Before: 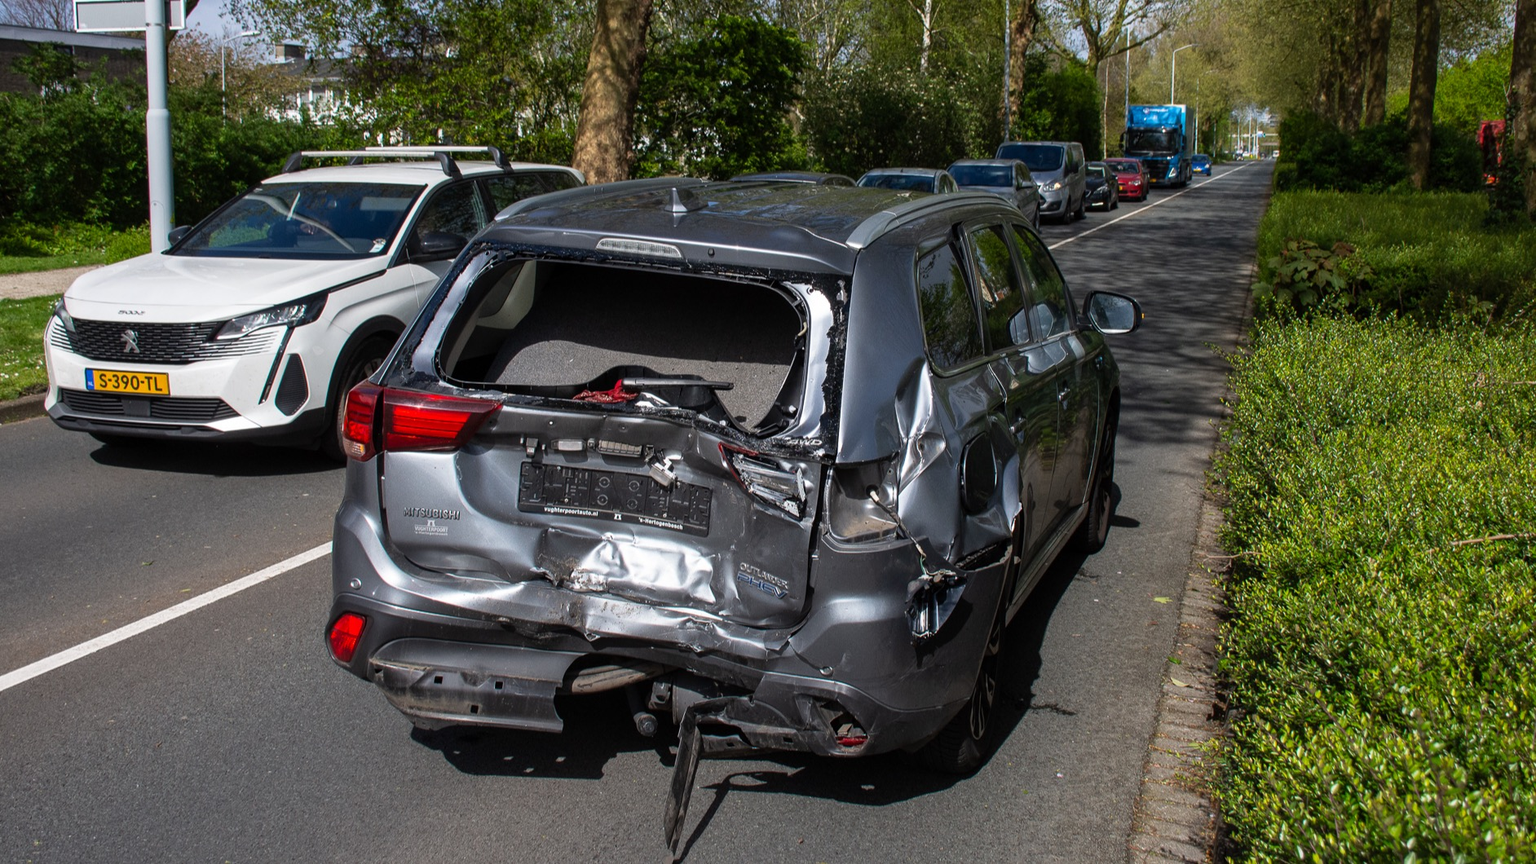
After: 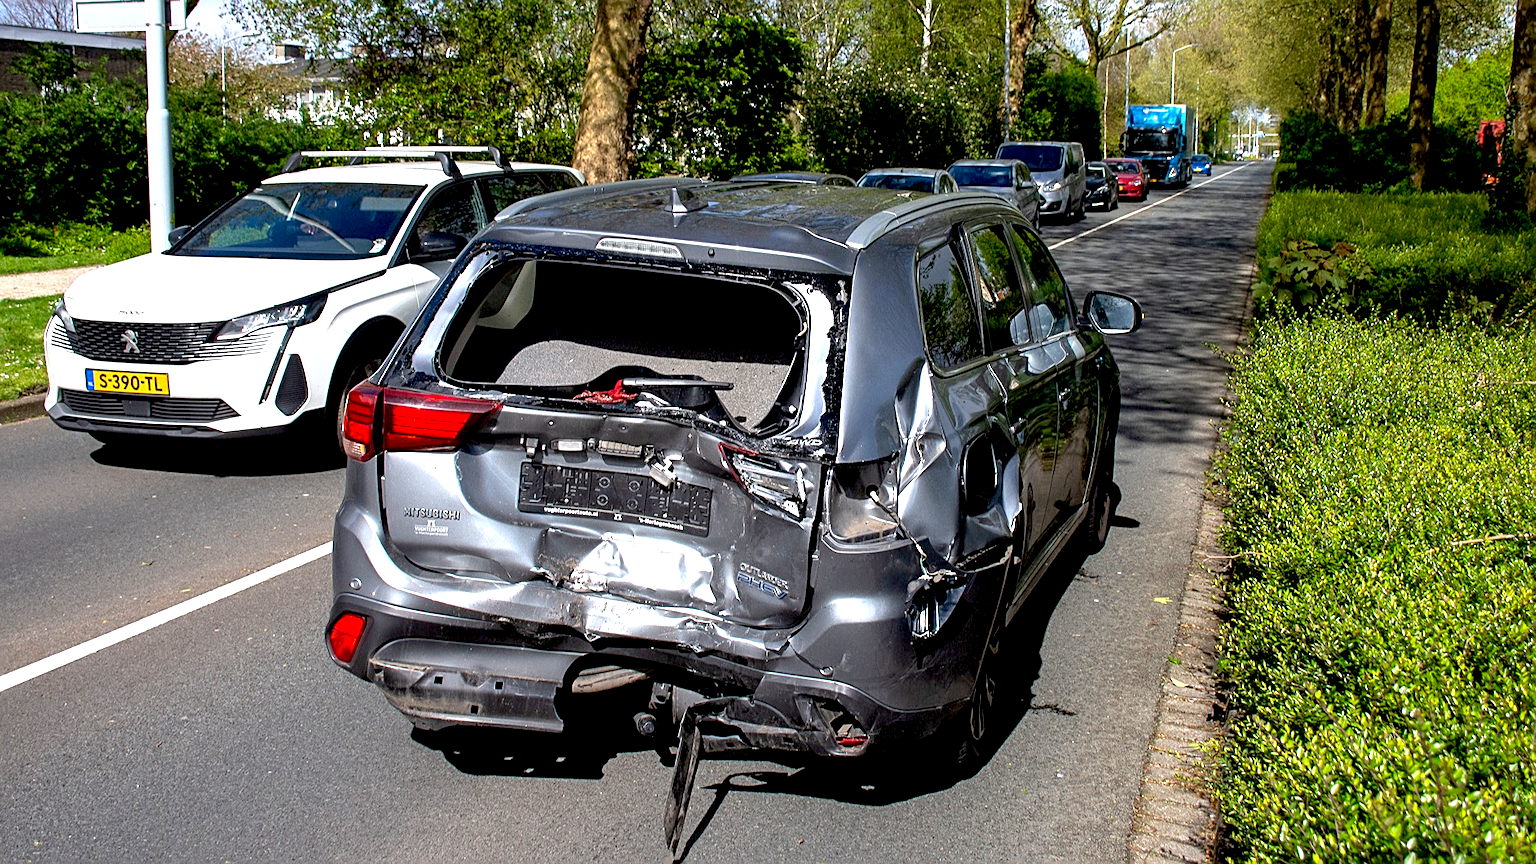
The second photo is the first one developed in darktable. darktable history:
sharpen: on, module defaults
shadows and highlights: radius 125.93, shadows 30.45, highlights -30.67, low approximation 0.01, soften with gaussian
exposure: black level correction 0.011, exposure 1.085 EV, compensate highlight preservation false
contrast equalizer: y [[0.6 ×6], [0.55 ×6], [0 ×6], [0 ×6], [0 ×6]], mix -0.217
